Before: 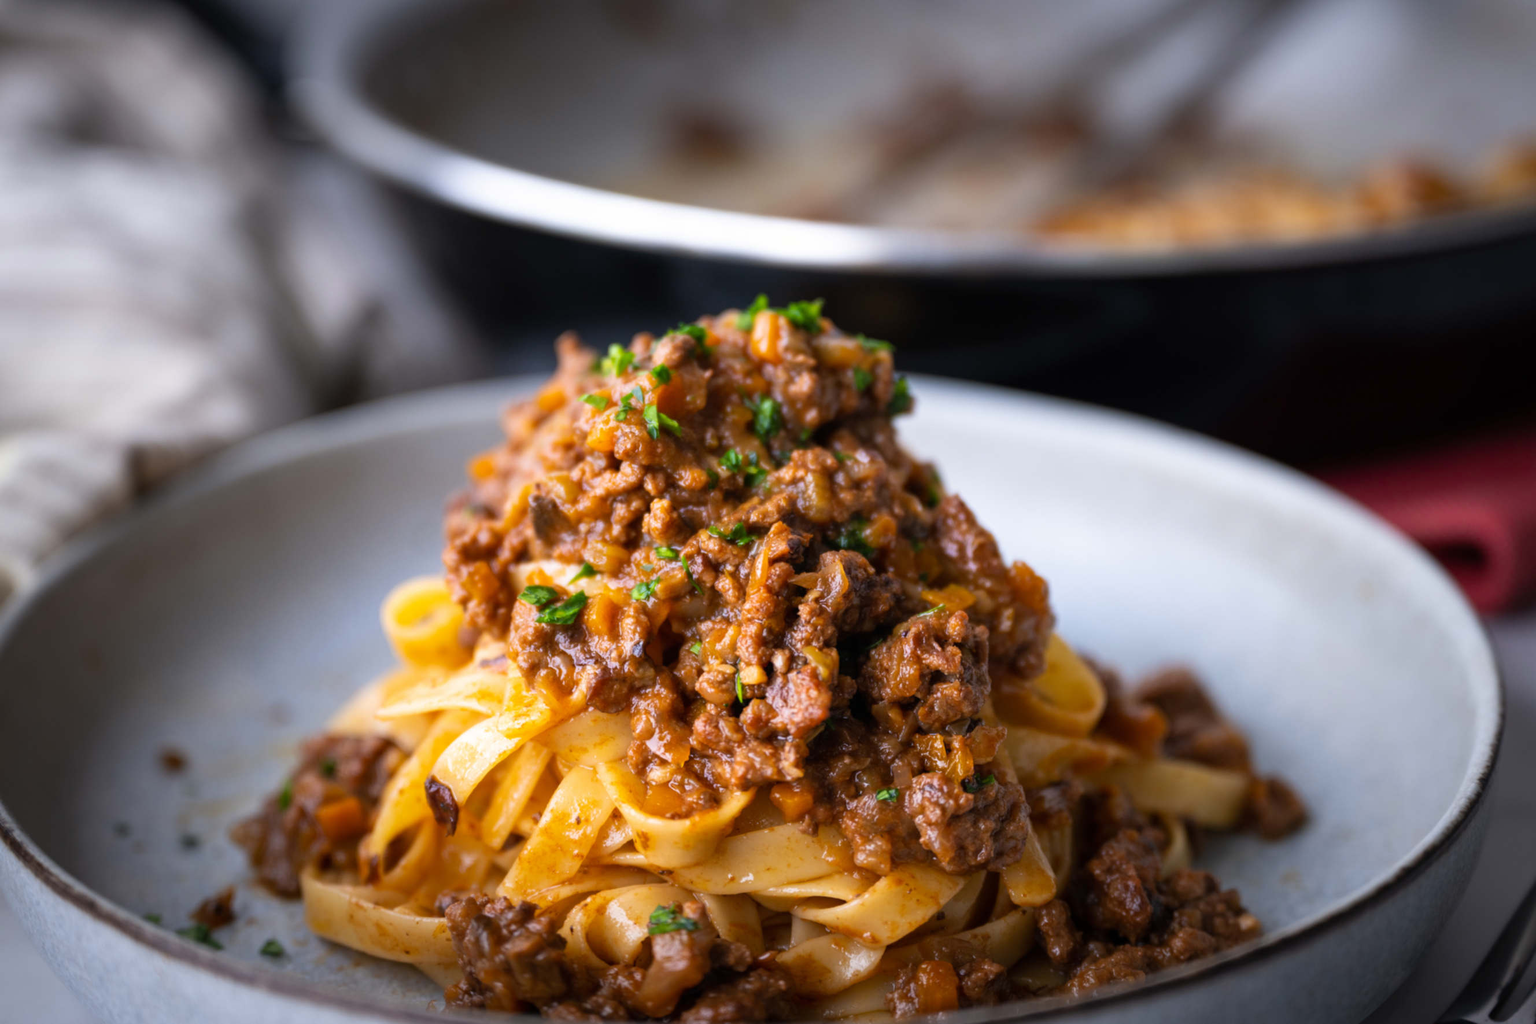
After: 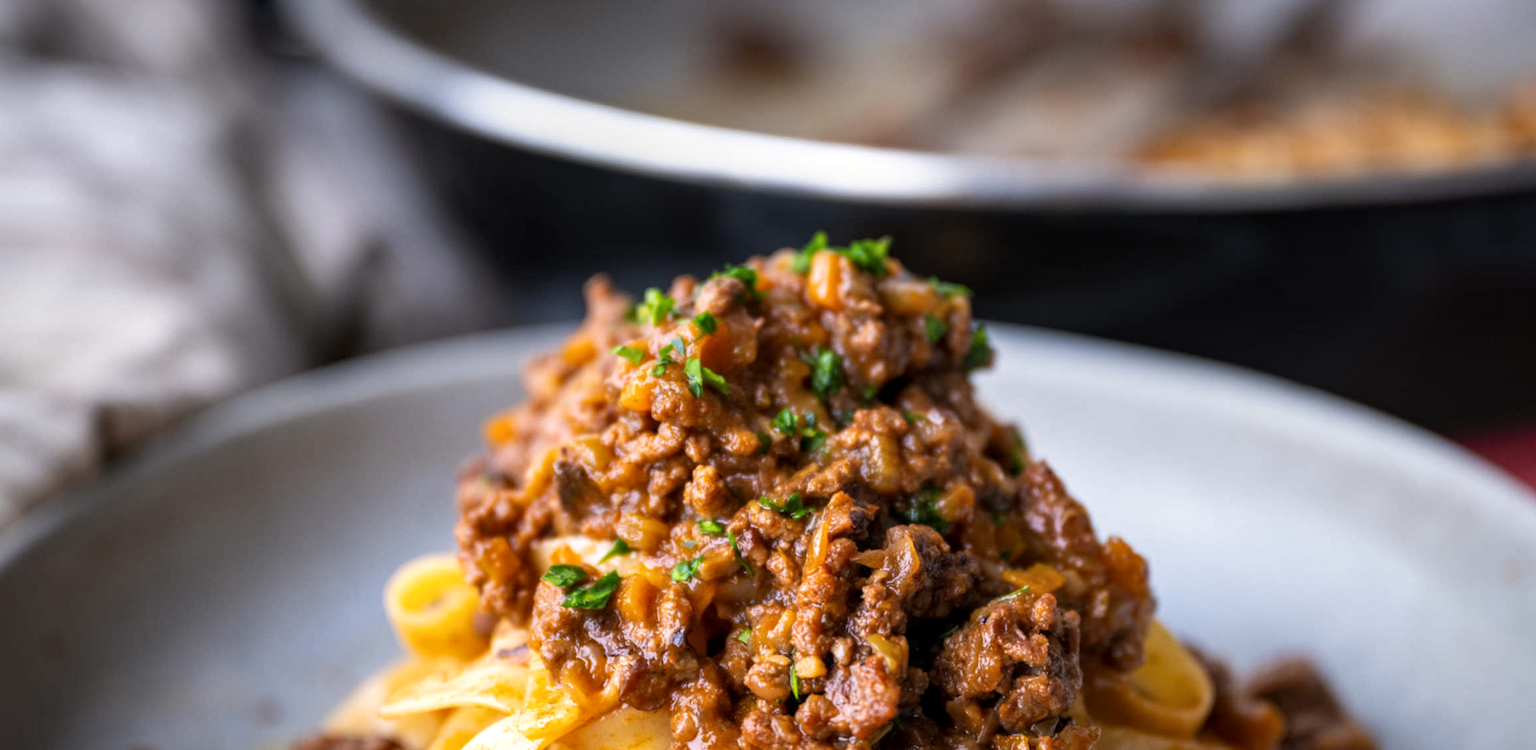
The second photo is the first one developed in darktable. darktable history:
local contrast: on, module defaults
crop: left 2.96%, top 8.99%, right 9.623%, bottom 26.938%
